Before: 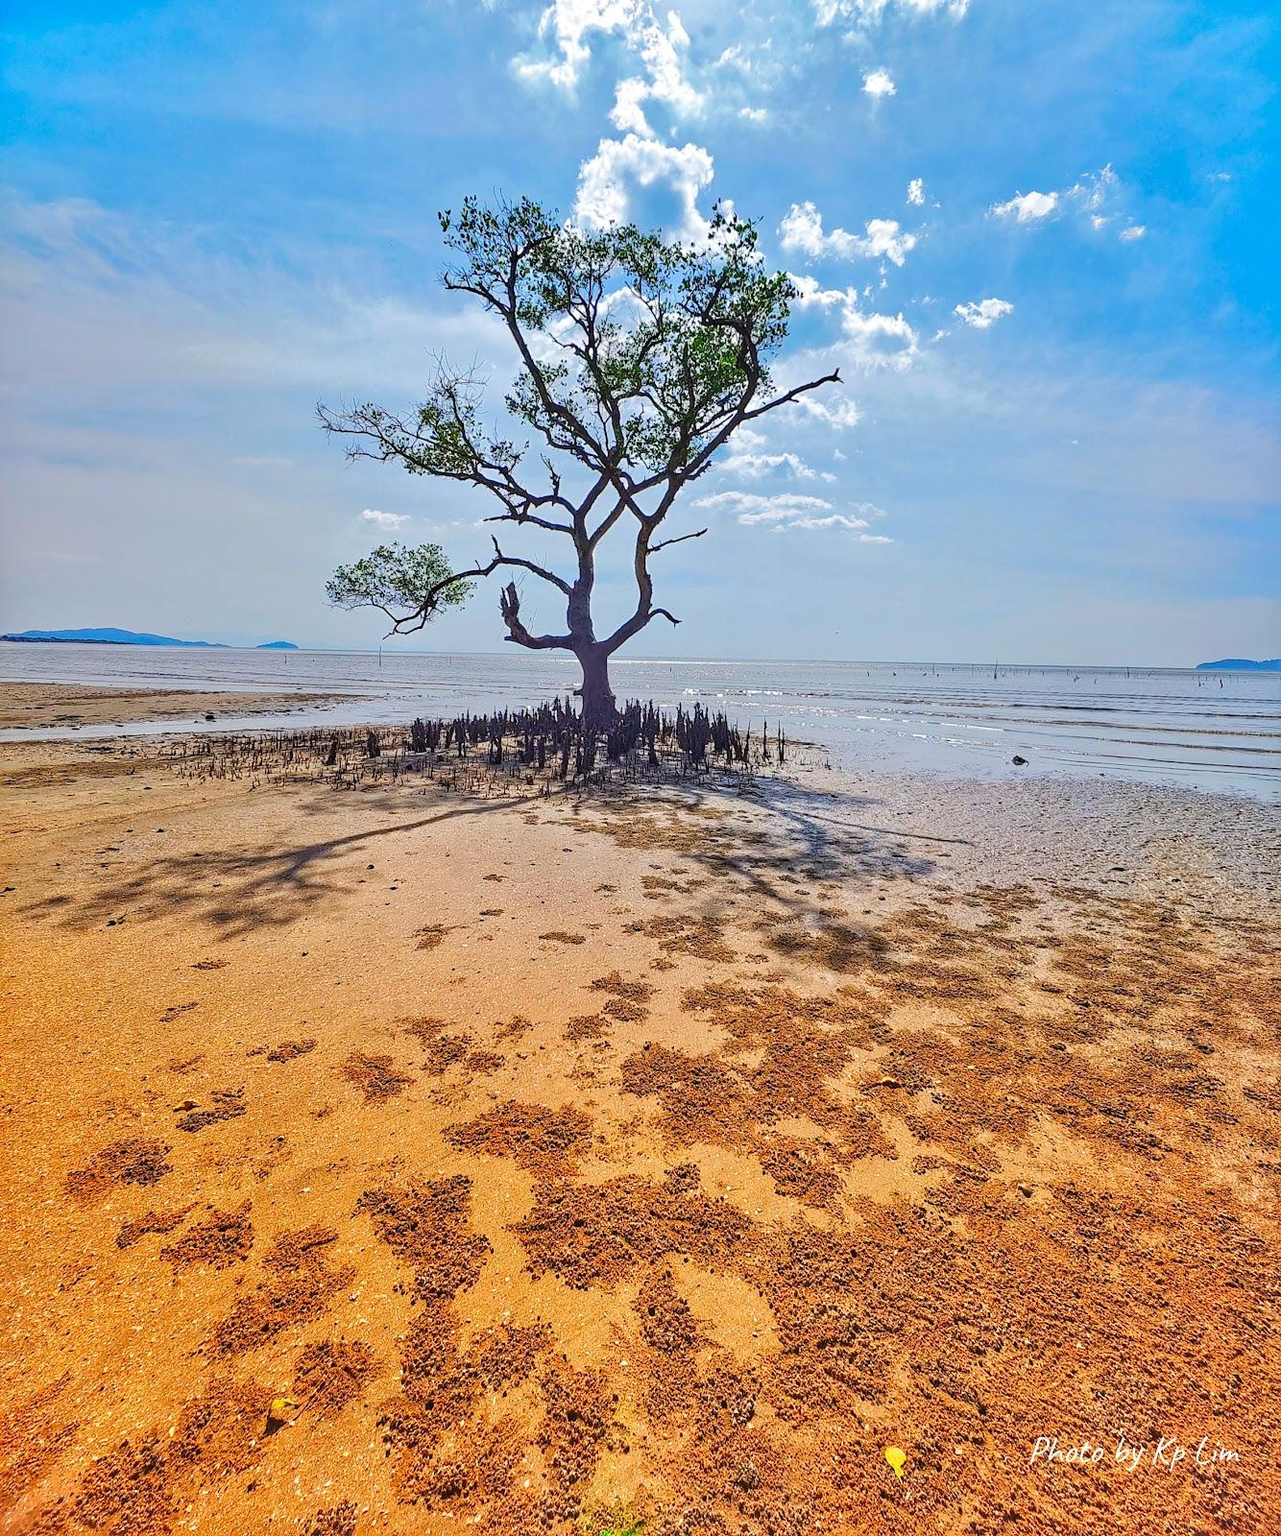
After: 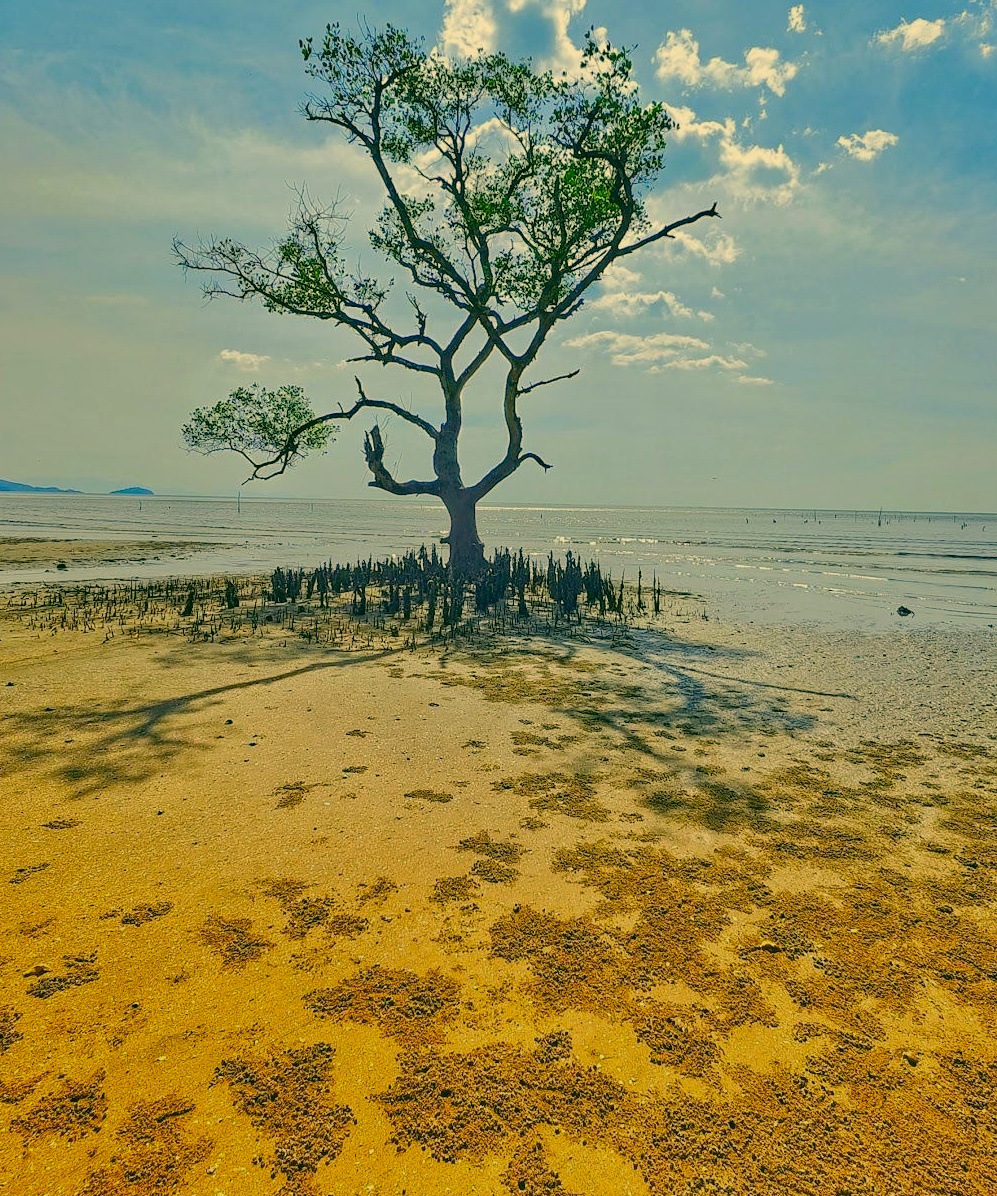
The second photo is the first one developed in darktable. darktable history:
tone equalizer: -8 EV 0.25 EV, -7 EV 0.417 EV, -6 EV 0.417 EV, -5 EV 0.25 EV, -3 EV -0.25 EV, -2 EV -0.417 EV, -1 EV -0.417 EV, +0 EV -0.25 EV, edges refinement/feathering 500, mask exposure compensation -1.57 EV, preserve details guided filter
color correction: highlights a* 5.62, highlights b* 33.57, shadows a* -25.86, shadows b* 4.02
crop and rotate: left 11.831%, top 11.346%, right 13.429%, bottom 13.899%
